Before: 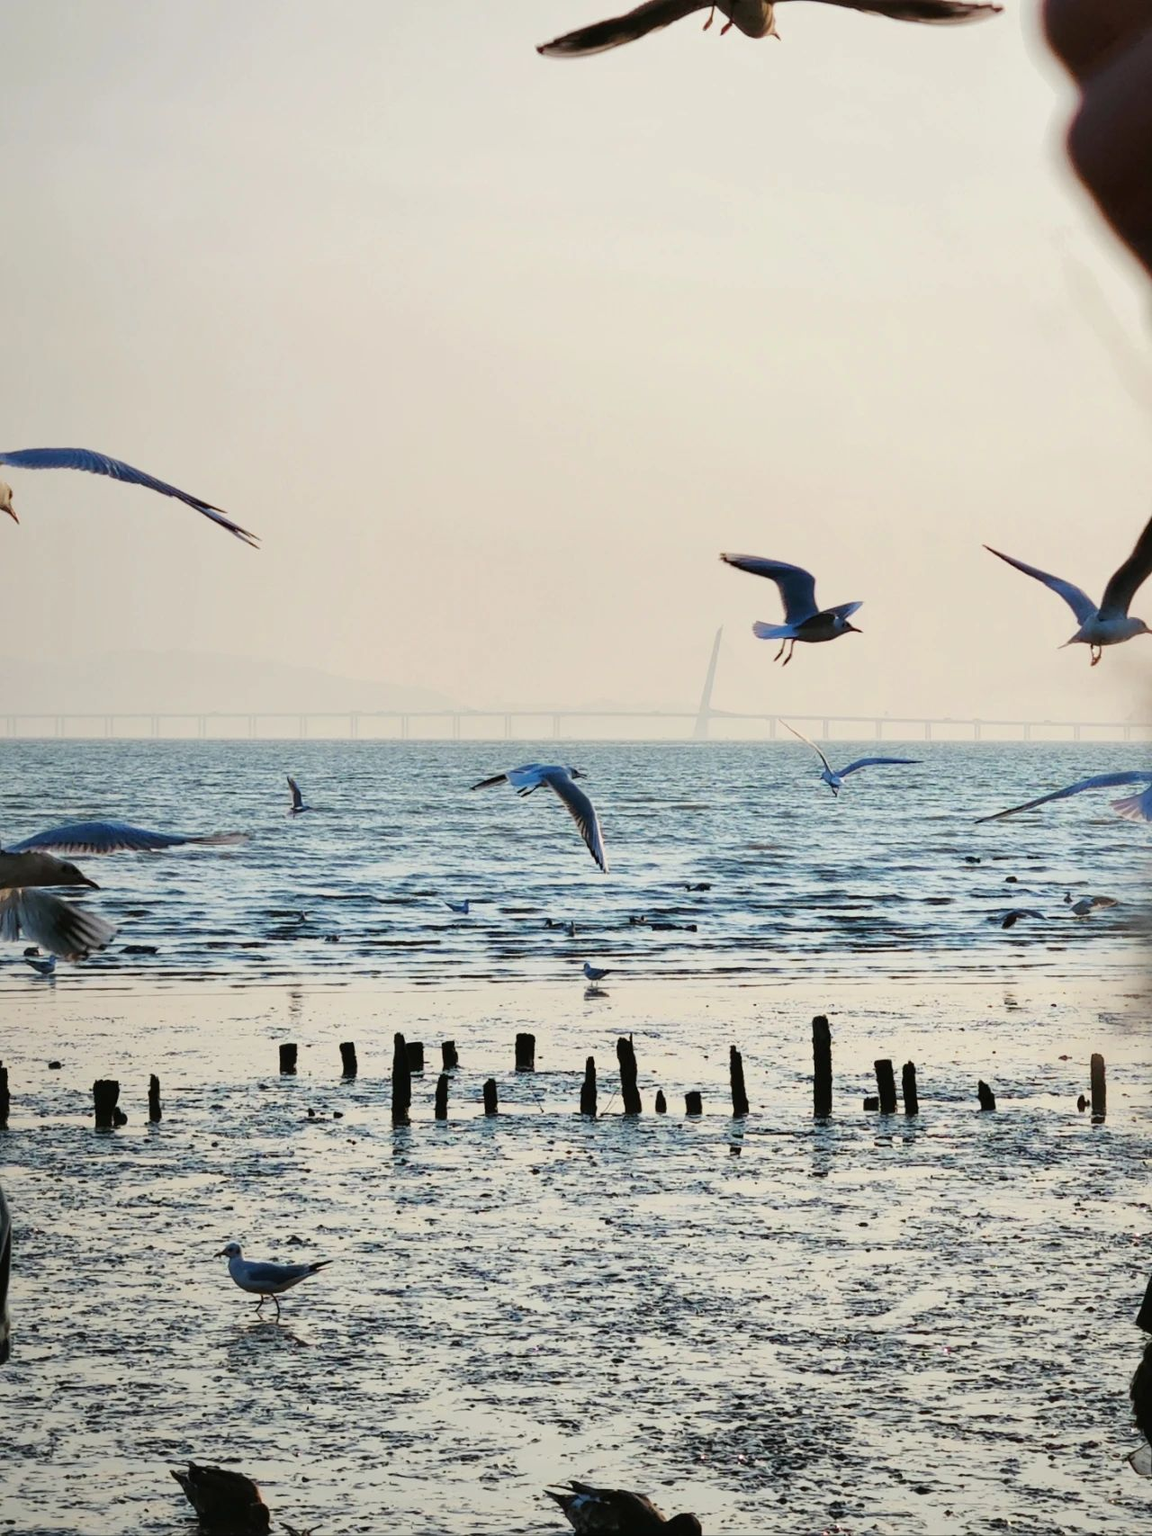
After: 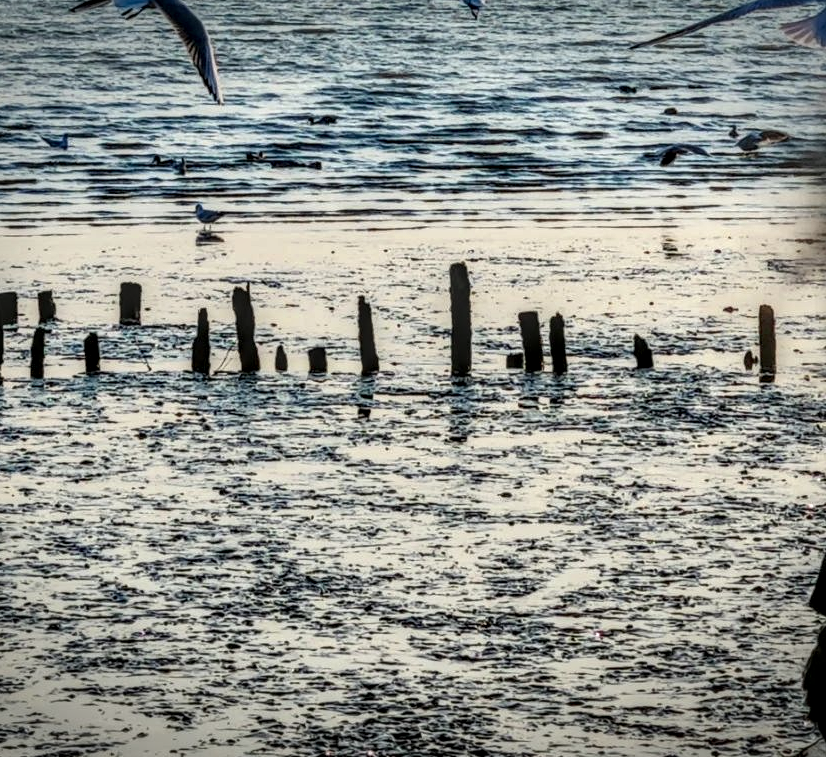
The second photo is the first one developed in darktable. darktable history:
local contrast: highlights 2%, shadows 2%, detail 182%
crop and rotate: left 35.435%, top 50.788%, bottom 4.816%
vignetting: fall-off start 99.28%, saturation -0.021, width/height ratio 1.307
shadows and highlights: shadows 32.8, highlights -46.72, compress 49.96%, highlights color adjustment 53.44%, soften with gaussian
